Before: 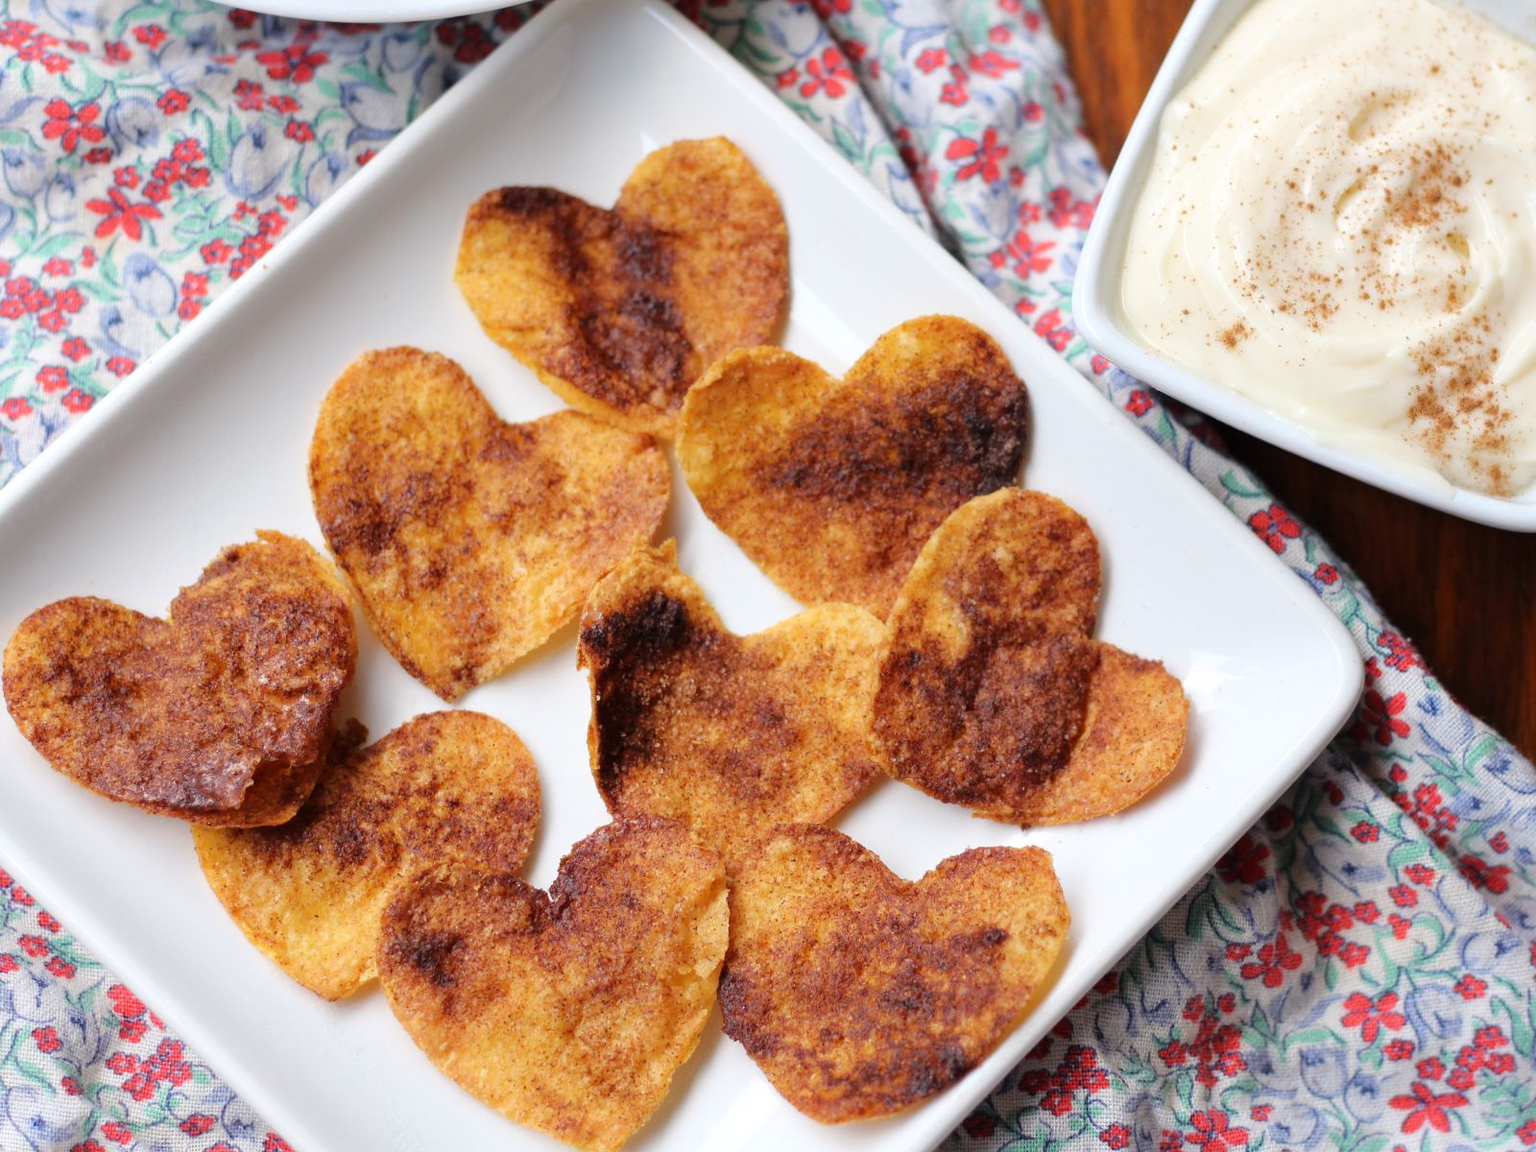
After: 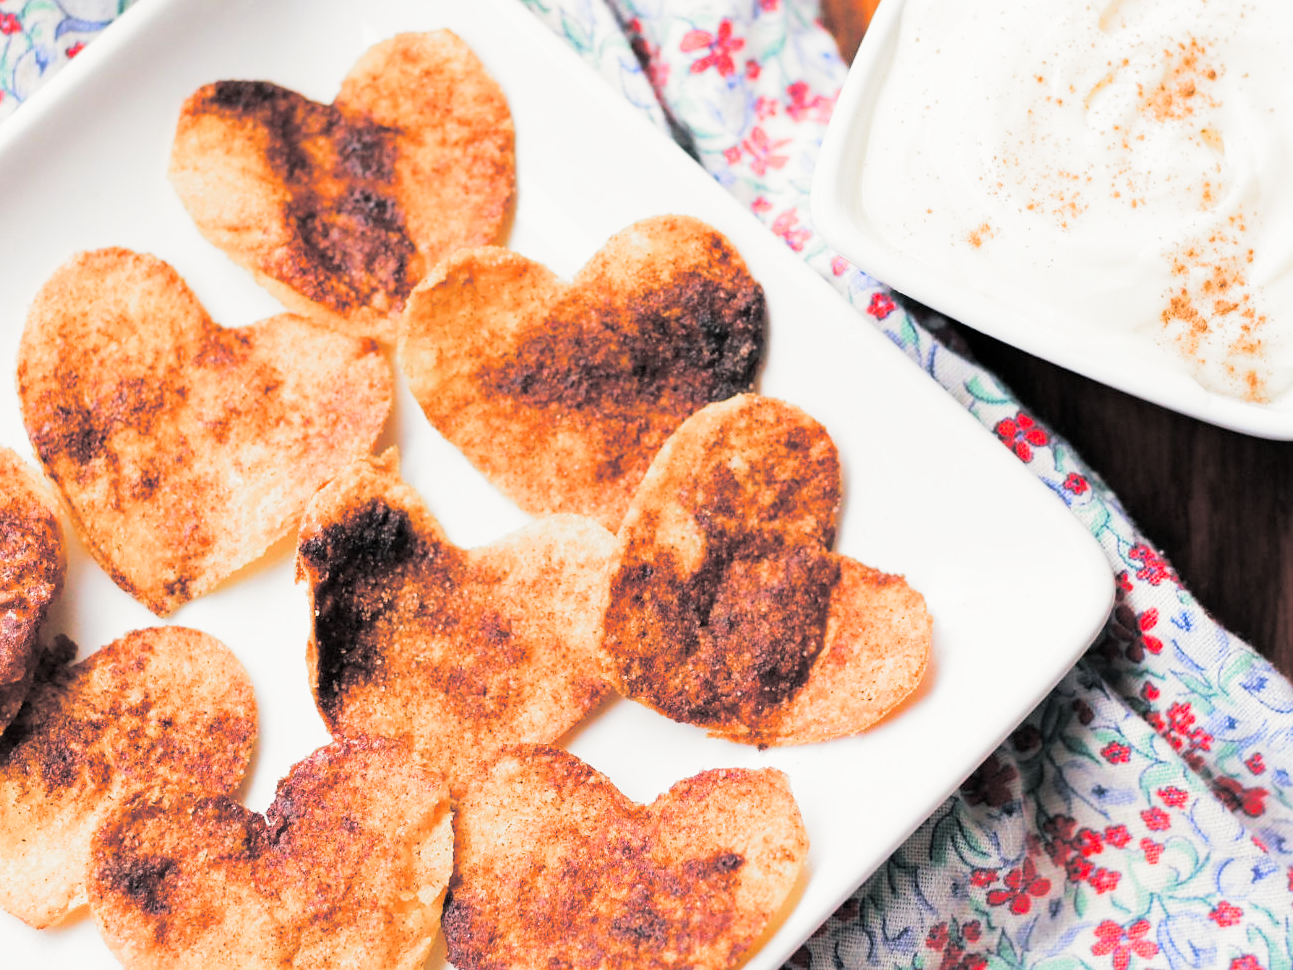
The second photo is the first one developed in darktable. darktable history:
filmic rgb: middle gray luminance 18.42%, black relative exposure -11.25 EV, white relative exposure 3.75 EV, threshold 6 EV, target black luminance 0%, hardness 5.87, latitude 57.4%, contrast 0.963, shadows ↔ highlights balance 49.98%, add noise in highlights 0, preserve chrominance luminance Y, color science v3 (2019), use custom middle-gray values true, iterations of high-quality reconstruction 0, contrast in highlights soft, enable highlight reconstruction true
crop: left 19.159%, top 9.58%, bottom 9.58%
color balance rgb: perceptual saturation grading › global saturation 30%, global vibrance 10%
sharpen: amount 0.2
shadows and highlights: shadows 0, highlights 40
split-toning: shadows › hue 201.6°, shadows › saturation 0.16, highlights › hue 50.4°, highlights › saturation 0.2, balance -49.9
white balance: red 1, blue 1
exposure: exposure 1.061 EV, compensate highlight preservation false
